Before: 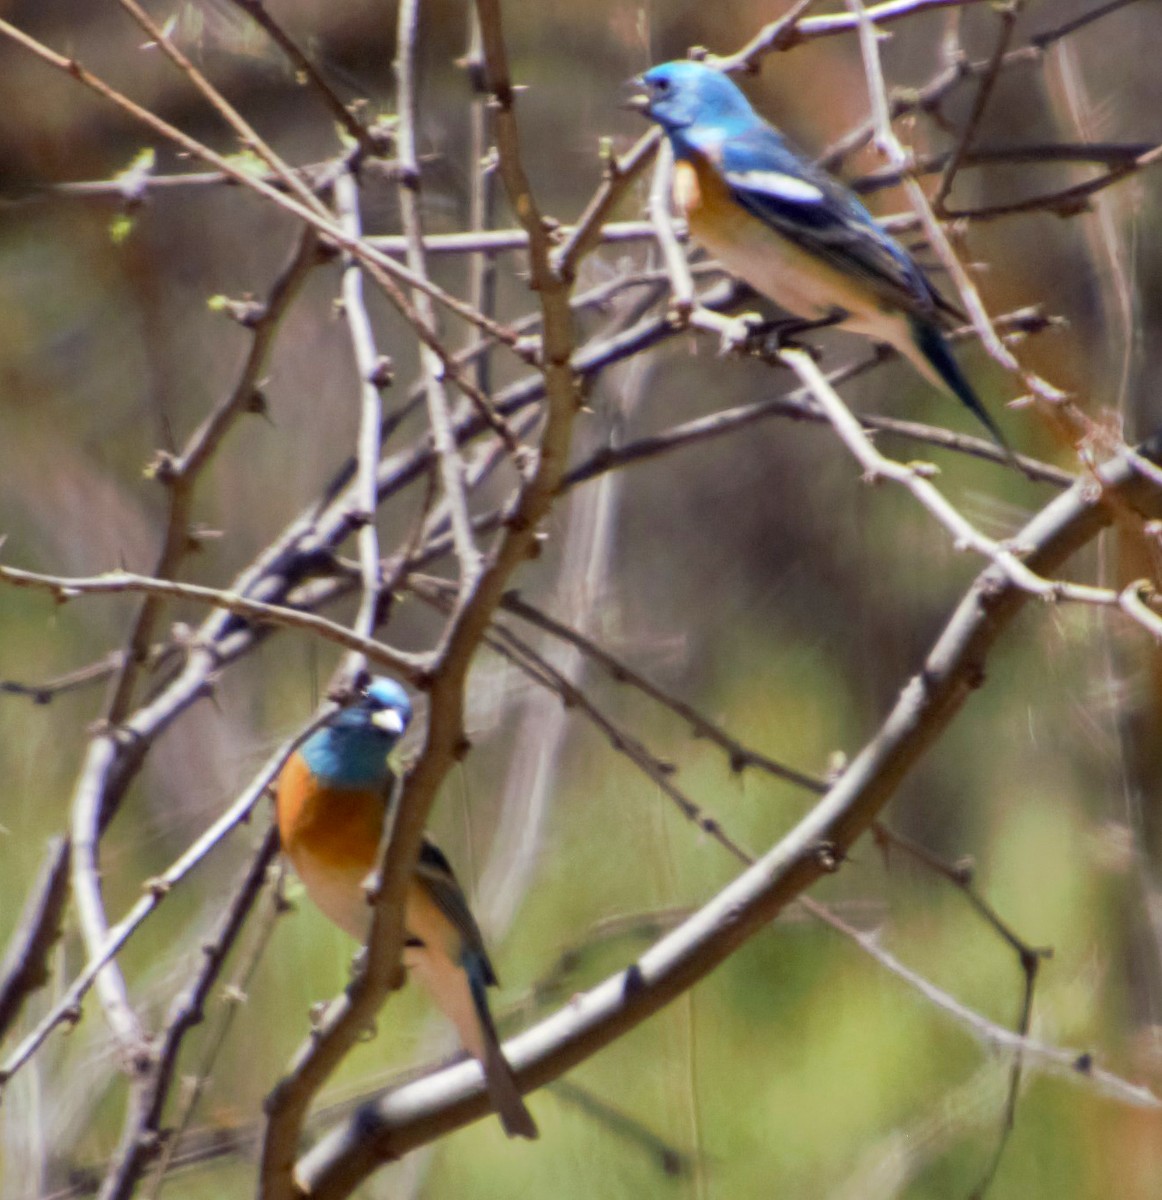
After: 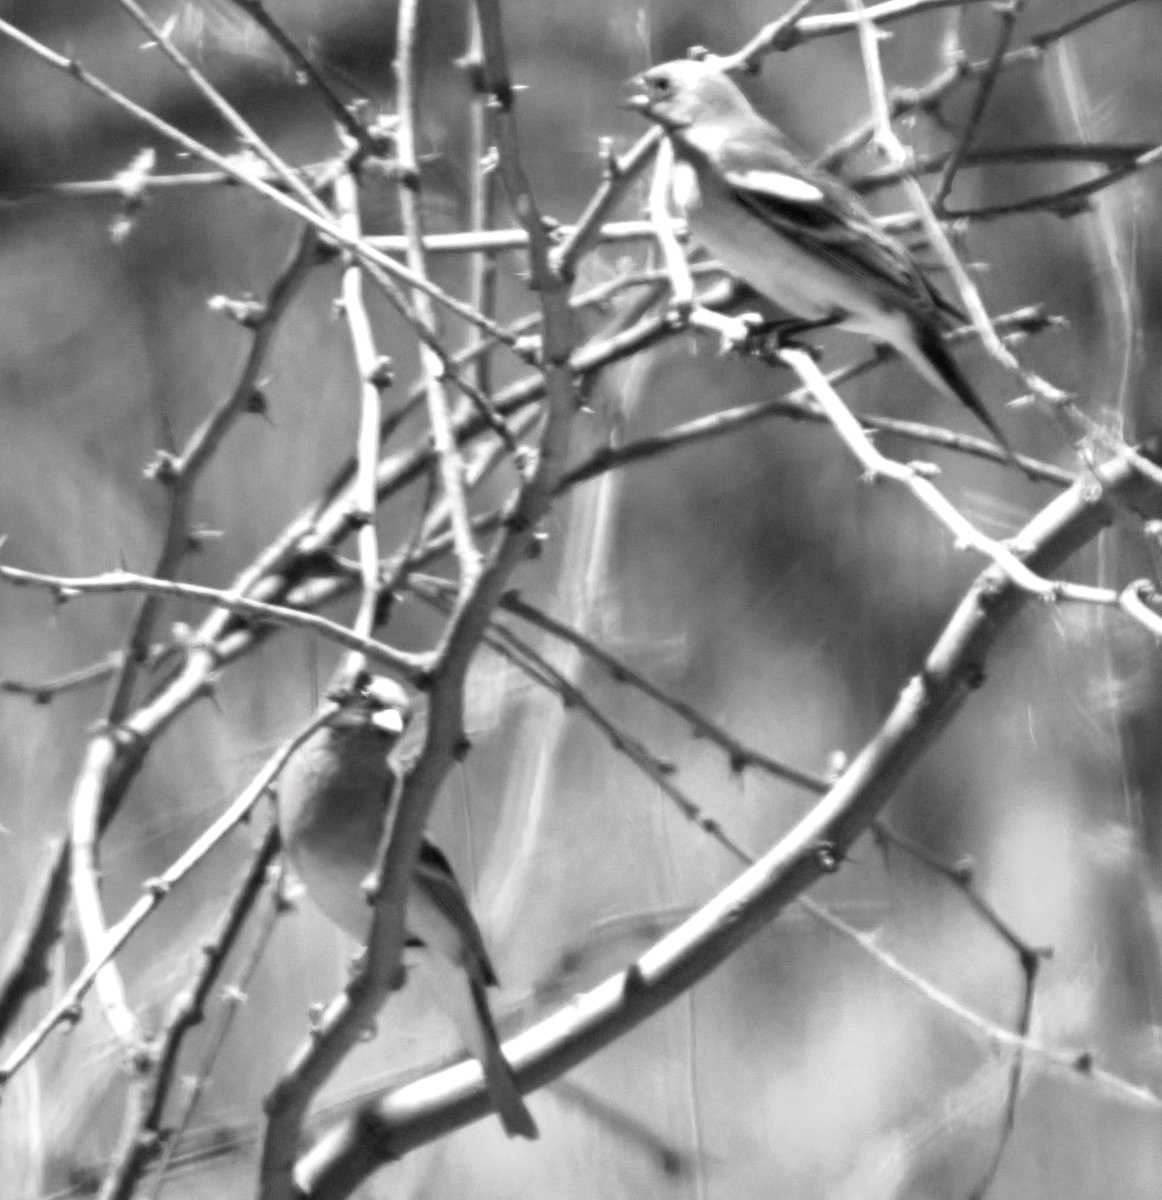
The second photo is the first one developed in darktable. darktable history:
contrast brightness saturation: saturation -0.984
exposure: black level correction 0, exposure 0.697 EV, compensate highlight preservation false
